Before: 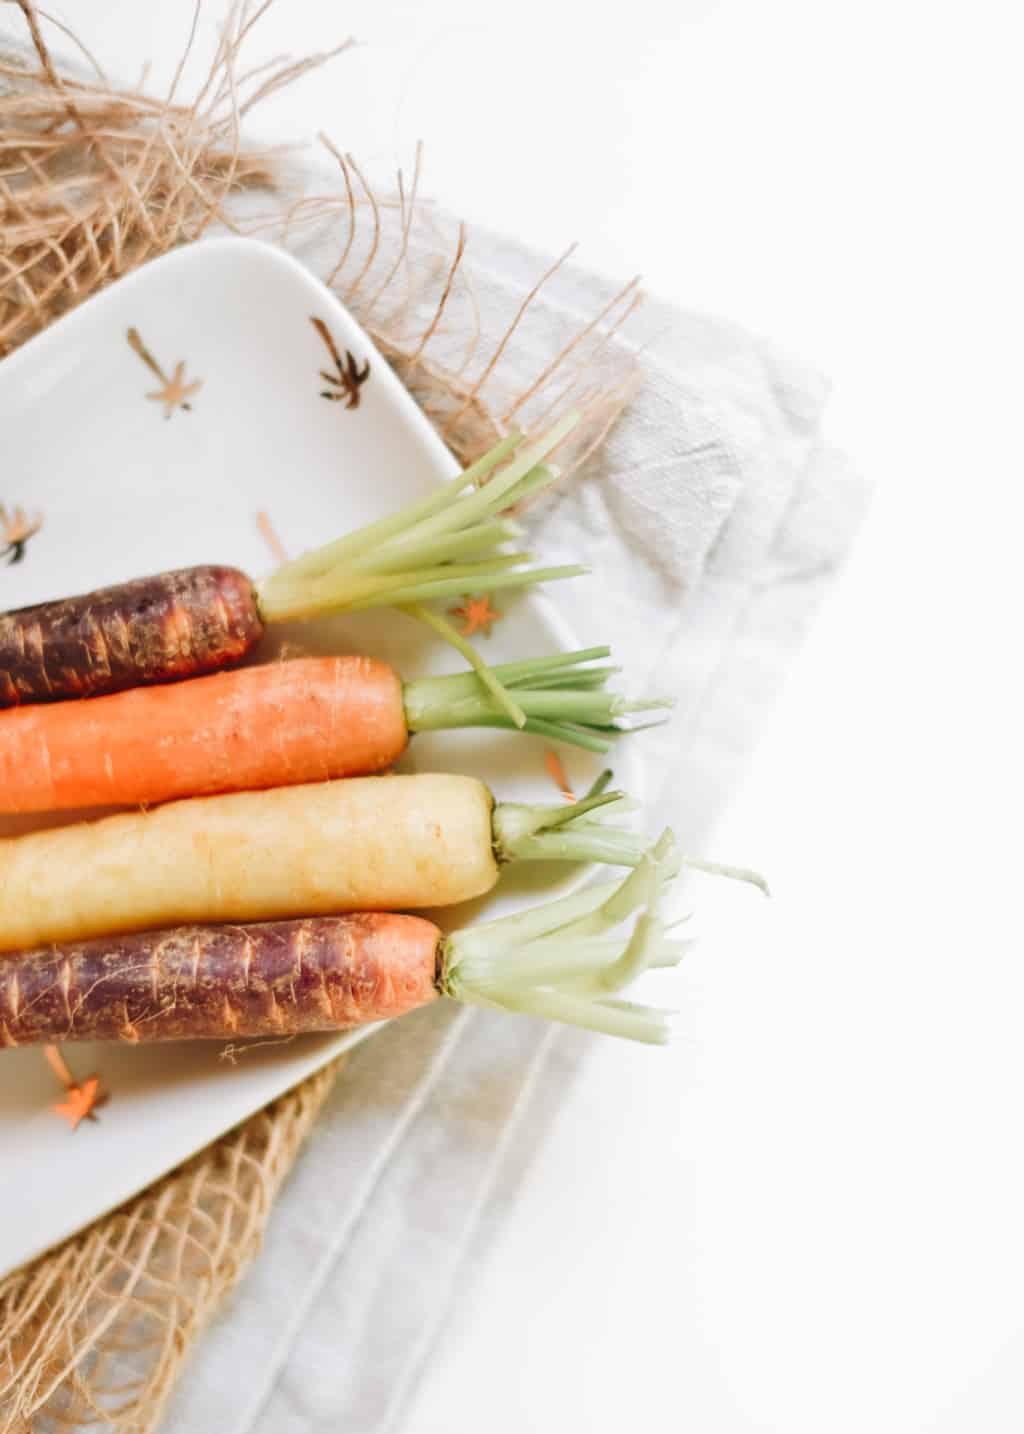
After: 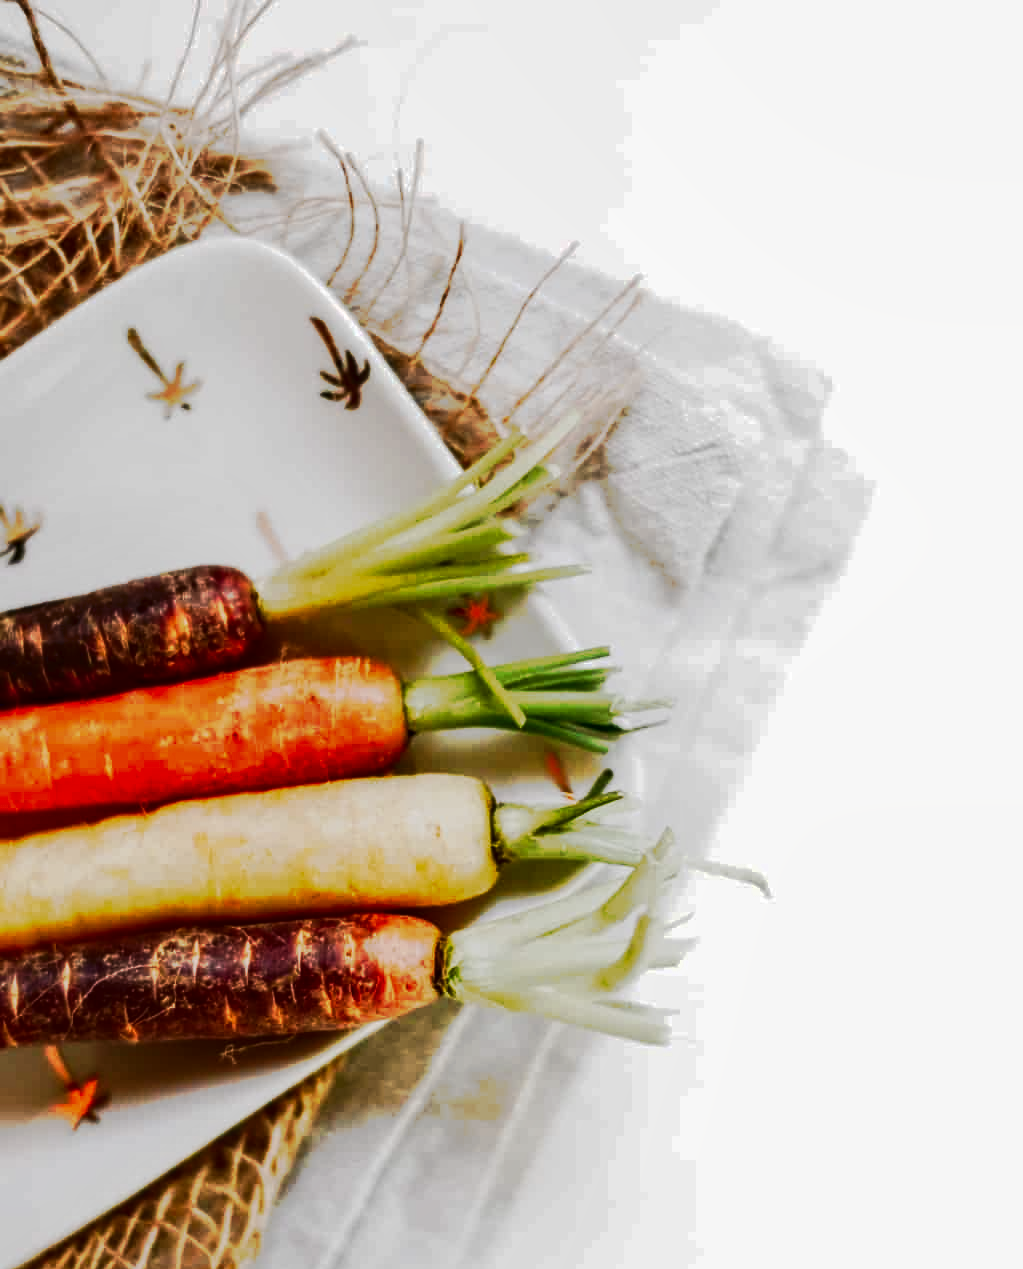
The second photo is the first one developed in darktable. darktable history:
local contrast: on, module defaults
contrast brightness saturation: brightness -0.52
tone curve: curves: ch0 [(0, 0) (0.003, 0.015) (0.011, 0.019) (0.025, 0.025) (0.044, 0.039) (0.069, 0.053) (0.1, 0.076) (0.136, 0.107) (0.177, 0.143) (0.224, 0.19) (0.277, 0.253) (0.335, 0.32) (0.399, 0.412) (0.468, 0.524) (0.543, 0.668) (0.623, 0.717) (0.709, 0.769) (0.801, 0.82) (0.898, 0.865) (1, 1)], preserve colors none
crop and rotate: top 0%, bottom 11.49%
